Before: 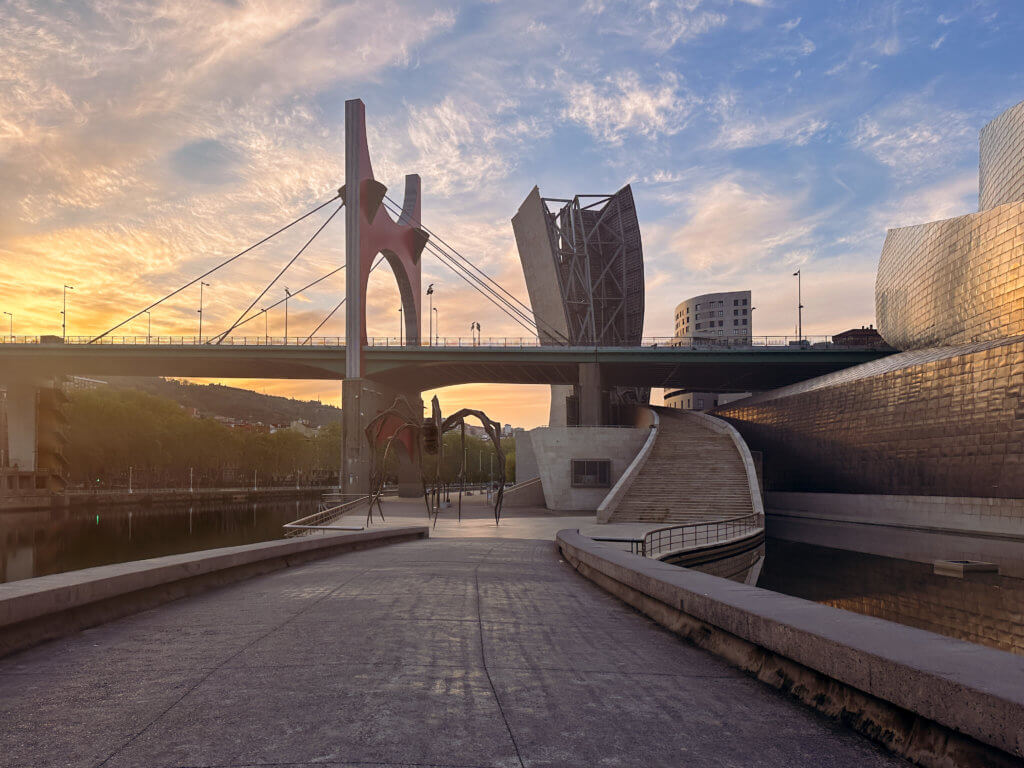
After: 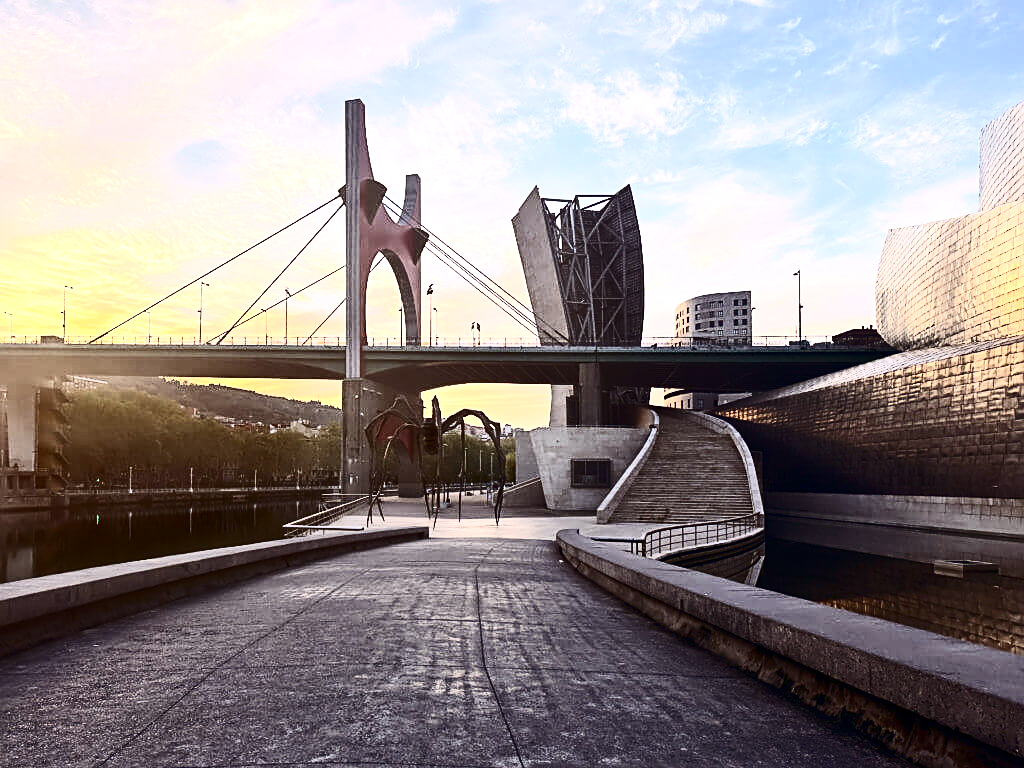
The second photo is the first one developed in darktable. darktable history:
exposure: exposure 0.785 EV, compensate highlight preservation false
sharpen: on, module defaults
white balance: red 0.984, blue 1.059
contrast brightness saturation: contrast 0.5, saturation -0.1
